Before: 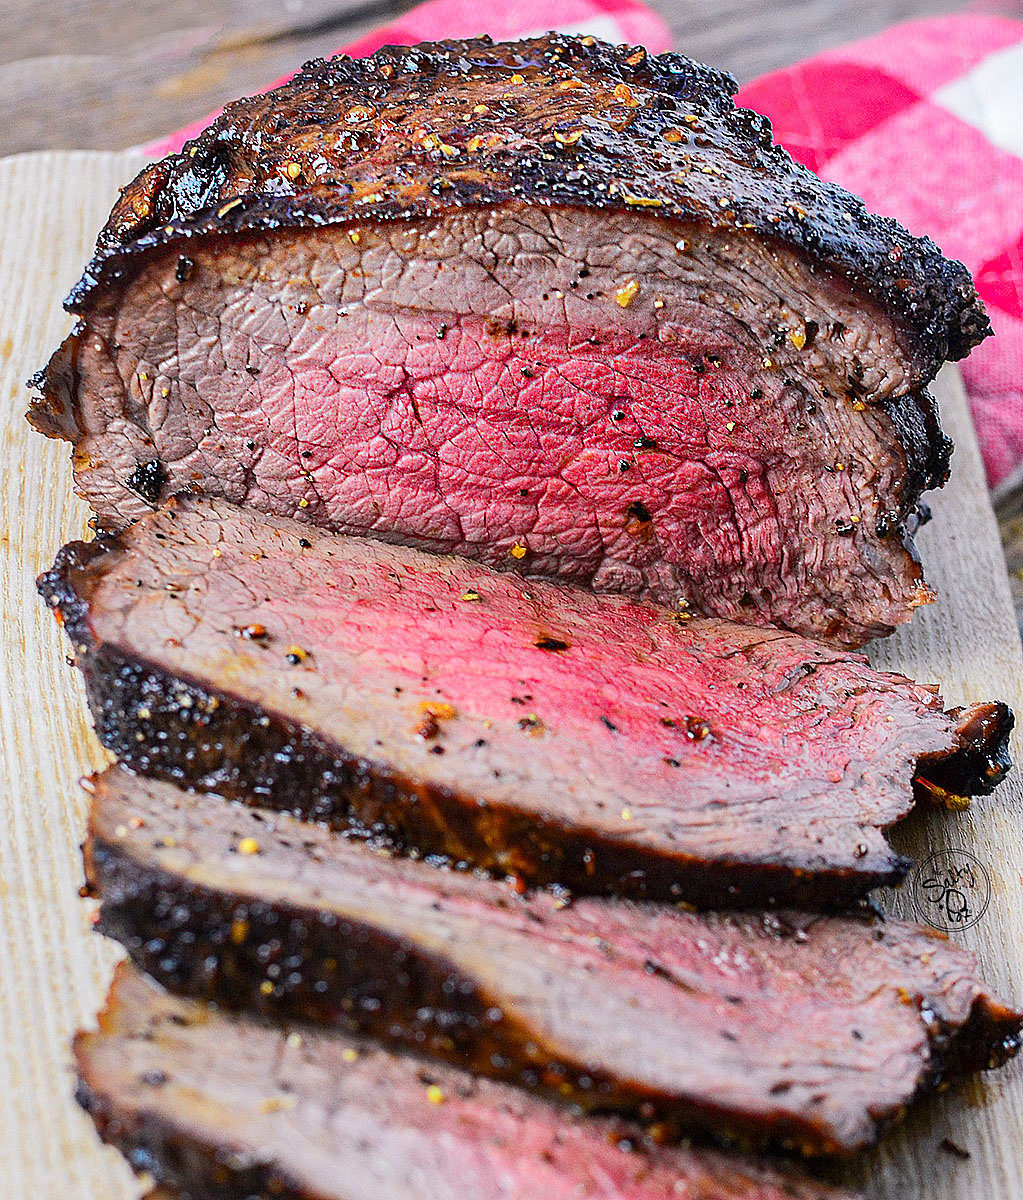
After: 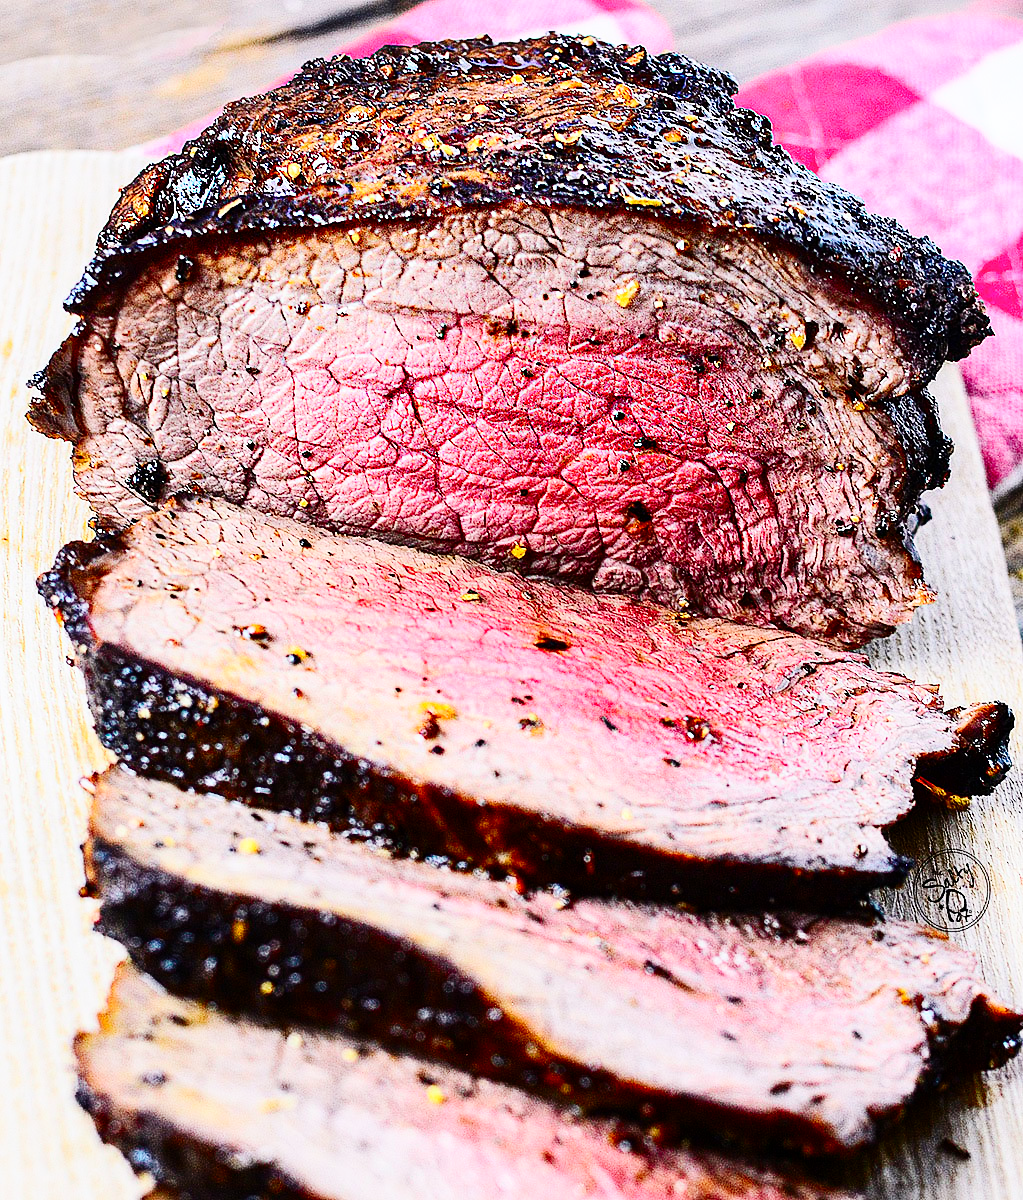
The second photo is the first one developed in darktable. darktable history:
contrast brightness saturation: contrast 0.27
base curve: curves: ch0 [(0, 0) (0.036, 0.025) (0.121, 0.166) (0.206, 0.329) (0.605, 0.79) (1, 1)], preserve colors none
tone equalizer: edges refinement/feathering 500, mask exposure compensation -1.57 EV, preserve details no
